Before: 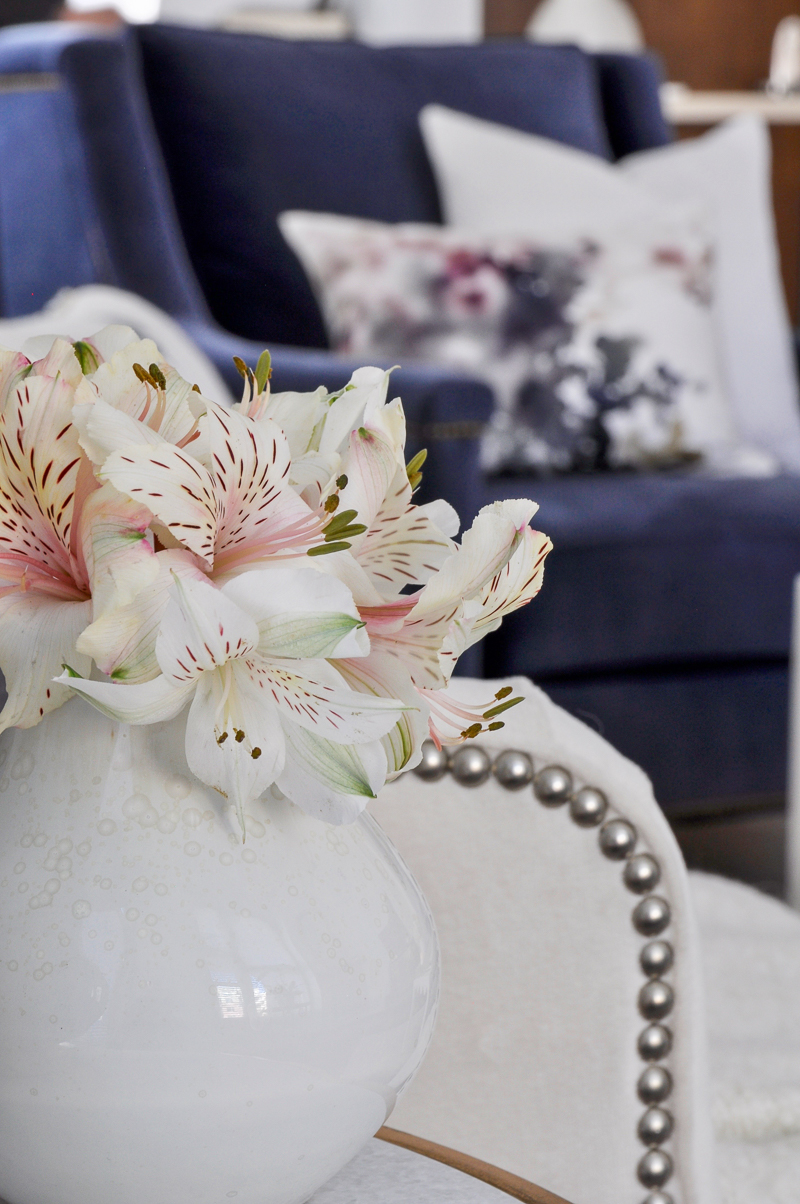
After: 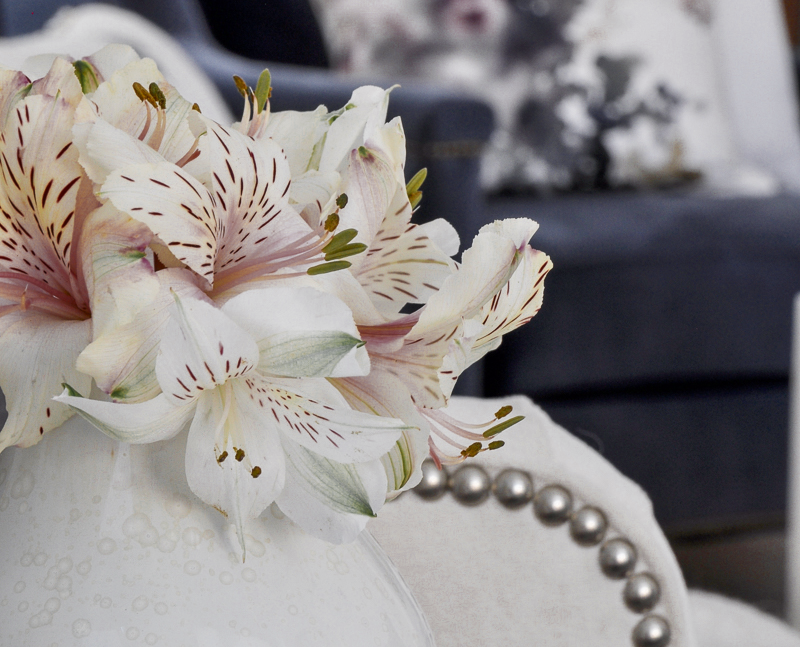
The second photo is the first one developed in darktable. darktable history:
color zones: curves: ch0 [(0.035, 0.242) (0.25, 0.5) (0.384, 0.214) (0.488, 0.255) (0.75, 0.5)]; ch1 [(0.063, 0.379) (0.25, 0.5) (0.354, 0.201) (0.489, 0.085) (0.729, 0.271)]; ch2 [(0.25, 0.5) (0.38, 0.517) (0.442, 0.51) (0.735, 0.456)]
crop and rotate: top 23.345%, bottom 22.869%
contrast equalizer: y [[0.5 ×6], [0.5 ×6], [0.5, 0.5, 0.501, 0.545, 0.707, 0.863], [0 ×6], [0 ×6]]
